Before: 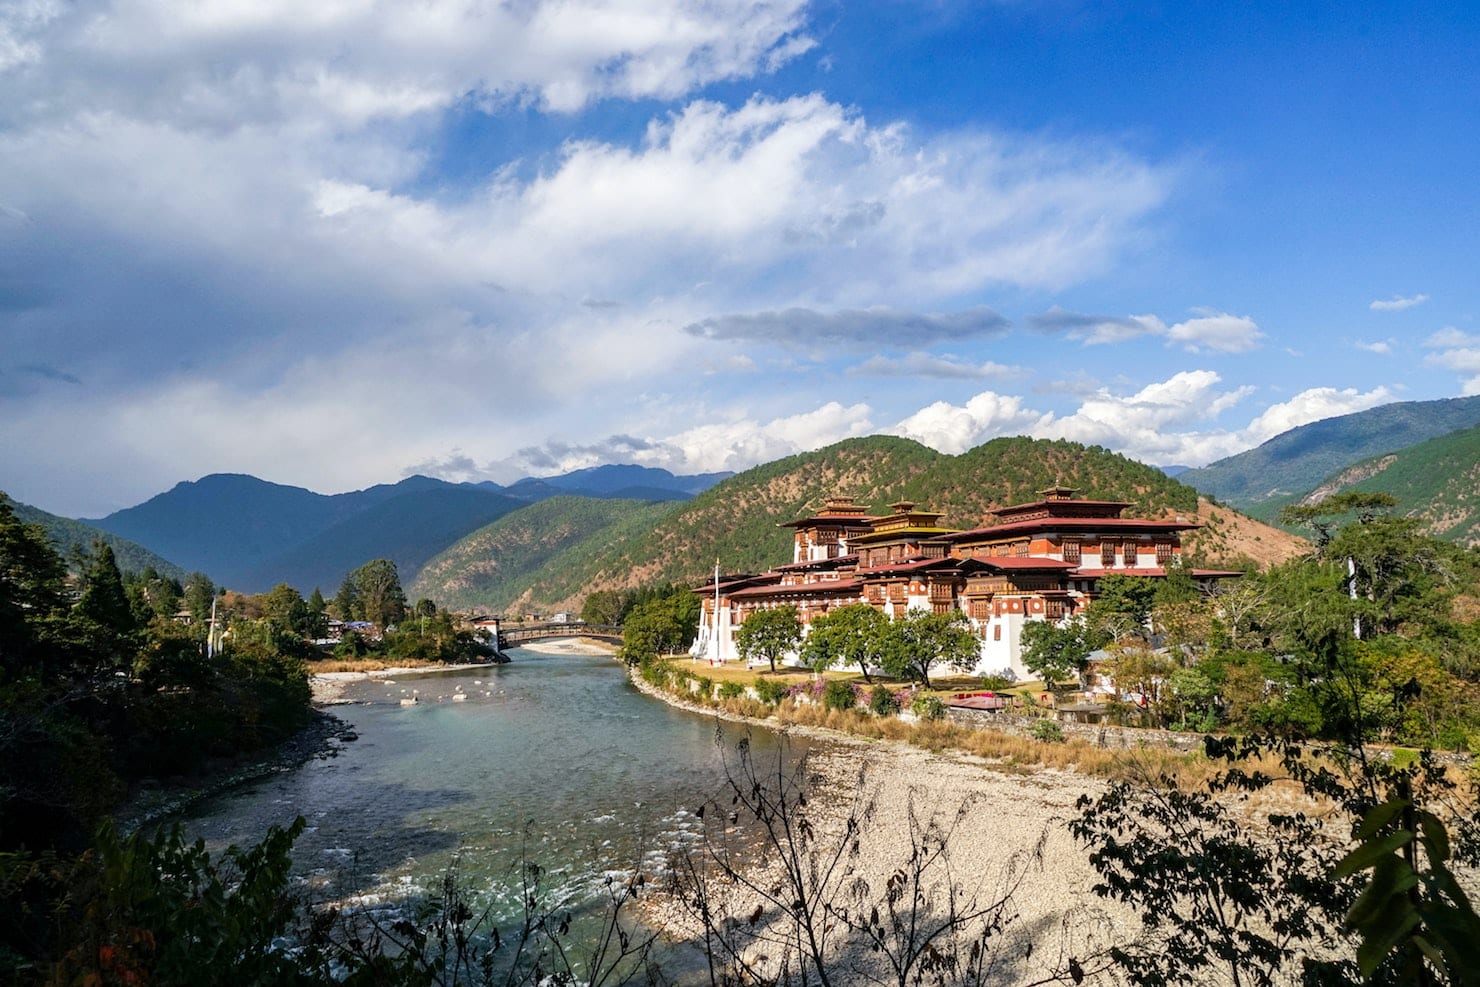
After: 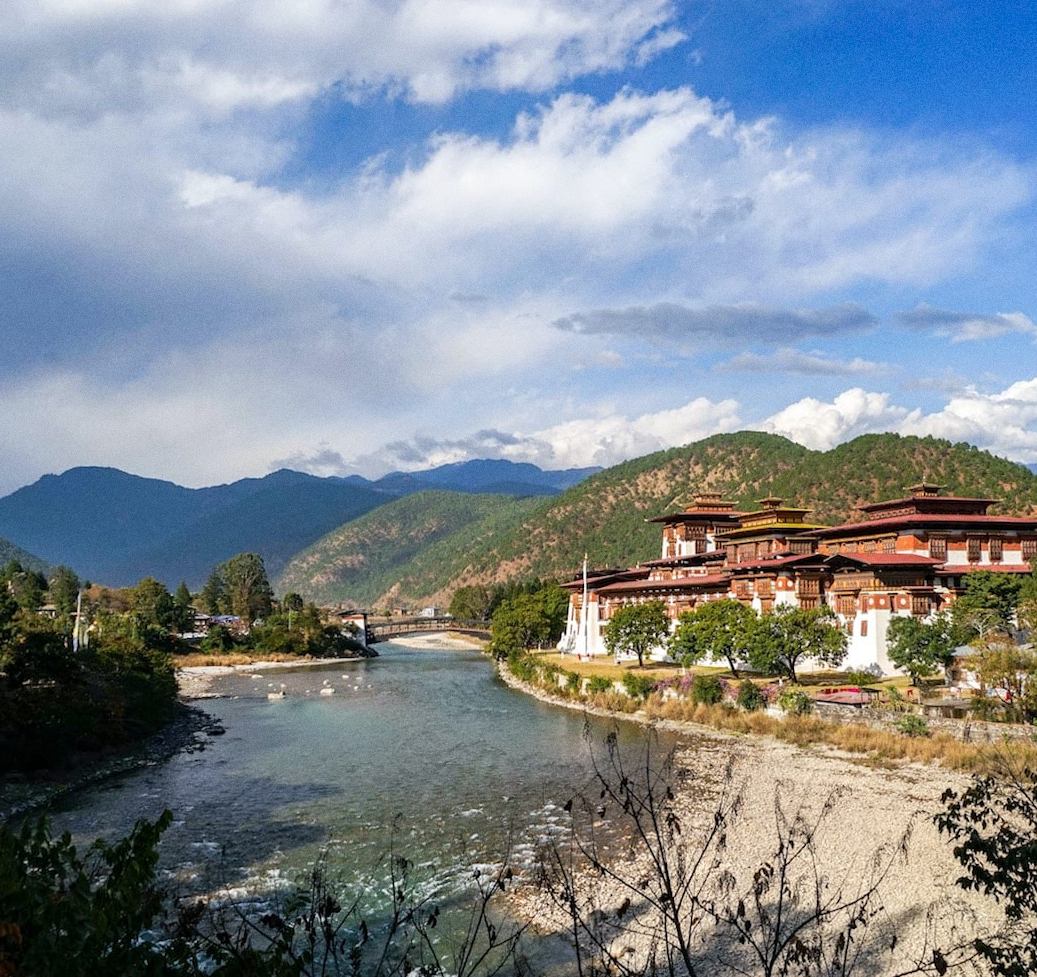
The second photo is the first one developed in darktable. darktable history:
grain: coarseness 7.08 ISO, strength 21.67%, mid-tones bias 59.58%
rotate and perspective: rotation 0.174°, lens shift (vertical) 0.013, lens shift (horizontal) 0.019, shear 0.001, automatic cropping original format, crop left 0.007, crop right 0.991, crop top 0.016, crop bottom 0.997
crop and rotate: left 9.061%, right 20.142%
